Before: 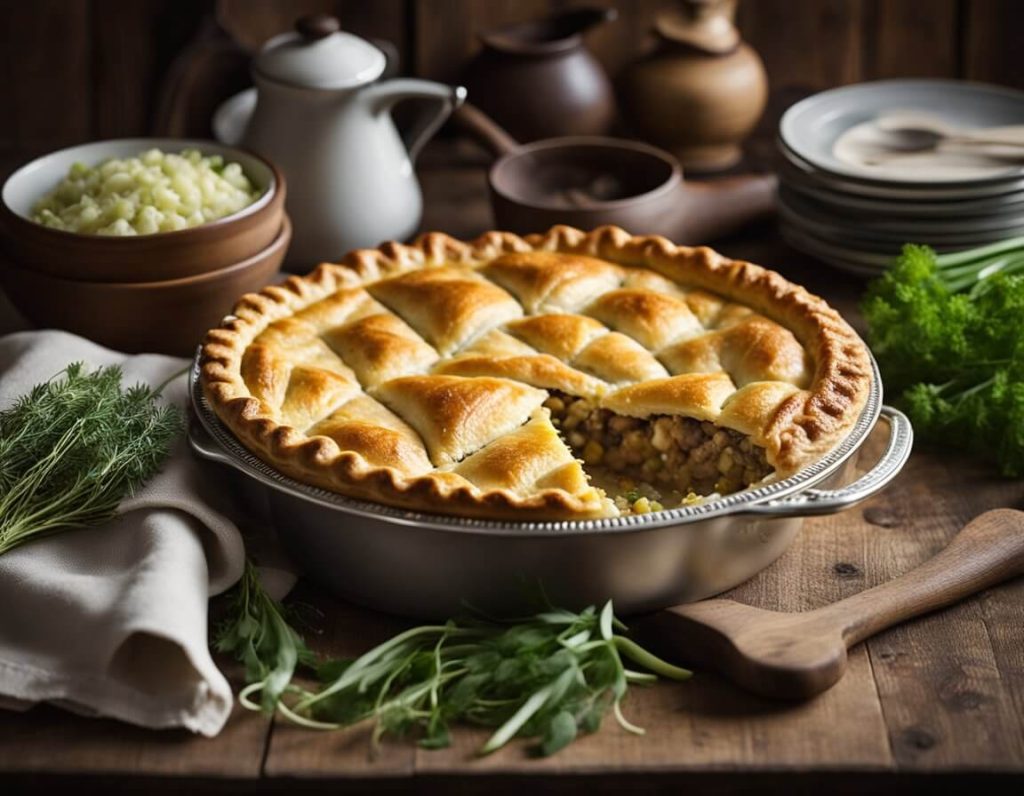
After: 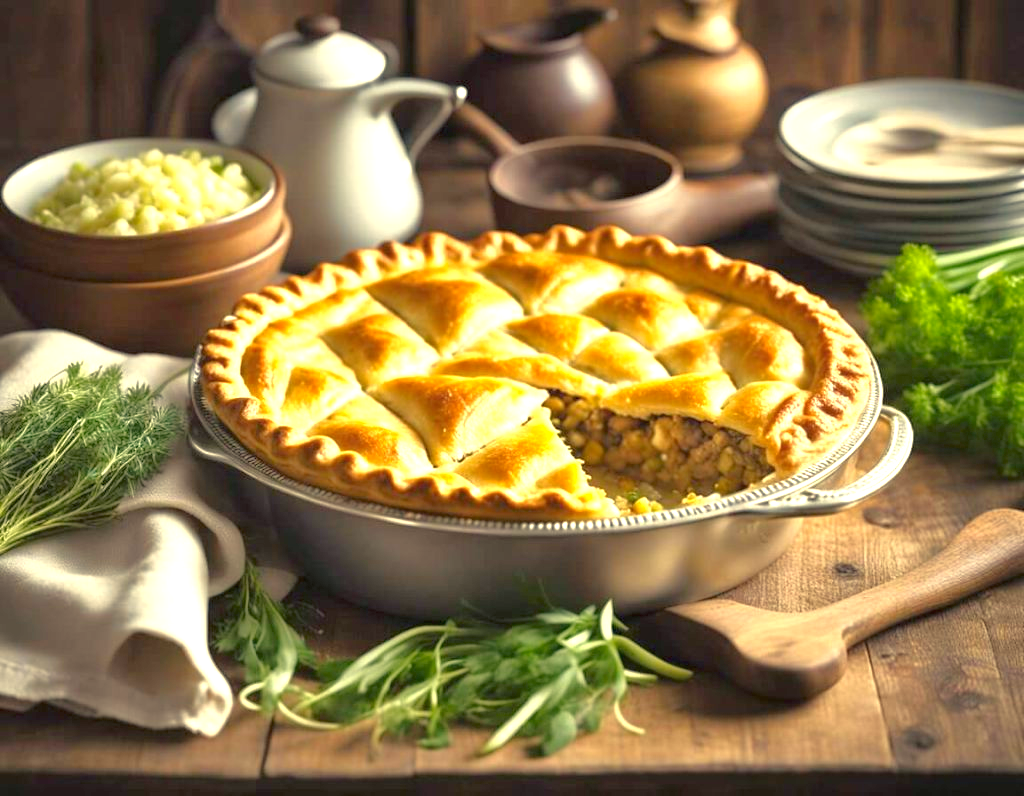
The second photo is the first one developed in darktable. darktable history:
color balance rgb: shadows lift › chroma 2.038%, shadows lift › hue 216.94°, highlights gain › chroma 8.062%, highlights gain › hue 84.84°, perceptual saturation grading › global saturation -0.027%, global vibrance 20%
exposure: black level correction 0, exposure 1.126 EV, compensate highlight preservation false
tone equalizer: -7 EV 0.152 EV, -6 EV 0.572 EV, -5 EV 1.17 EV, -4 EV 1.3 EV, -3 EV 1.15 EV, -2 EV 0.6 EV, -1 EV 0.148 EV, smoothing diameter 24.84%, edges refinement/feathering 10.1, preserve details guided filter
